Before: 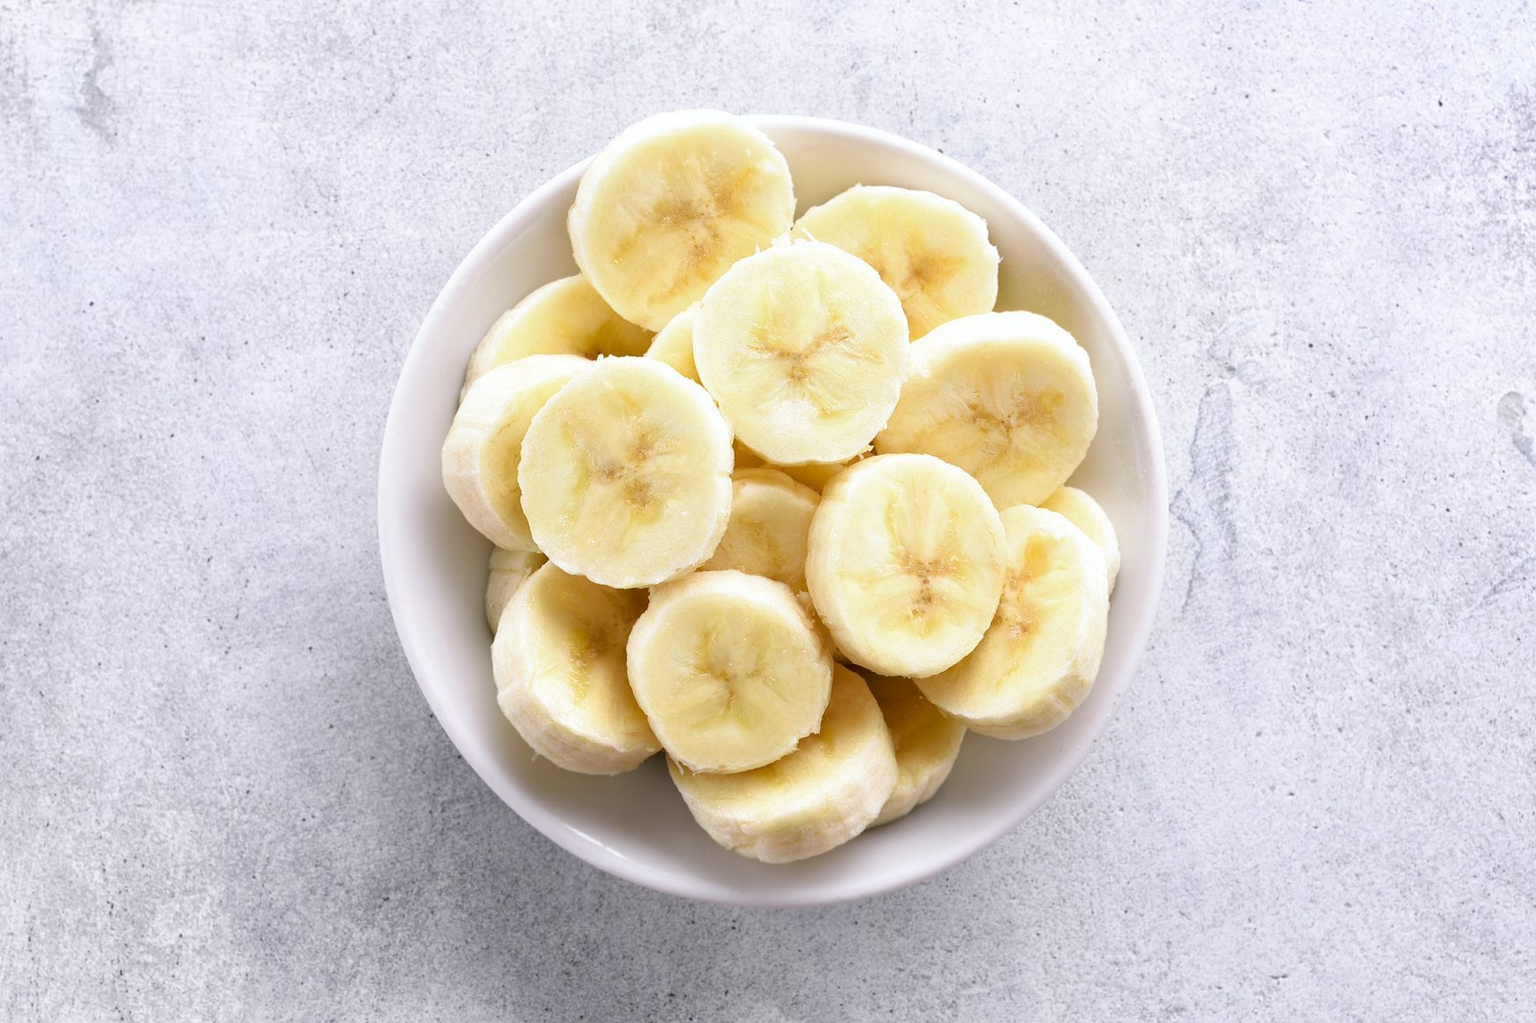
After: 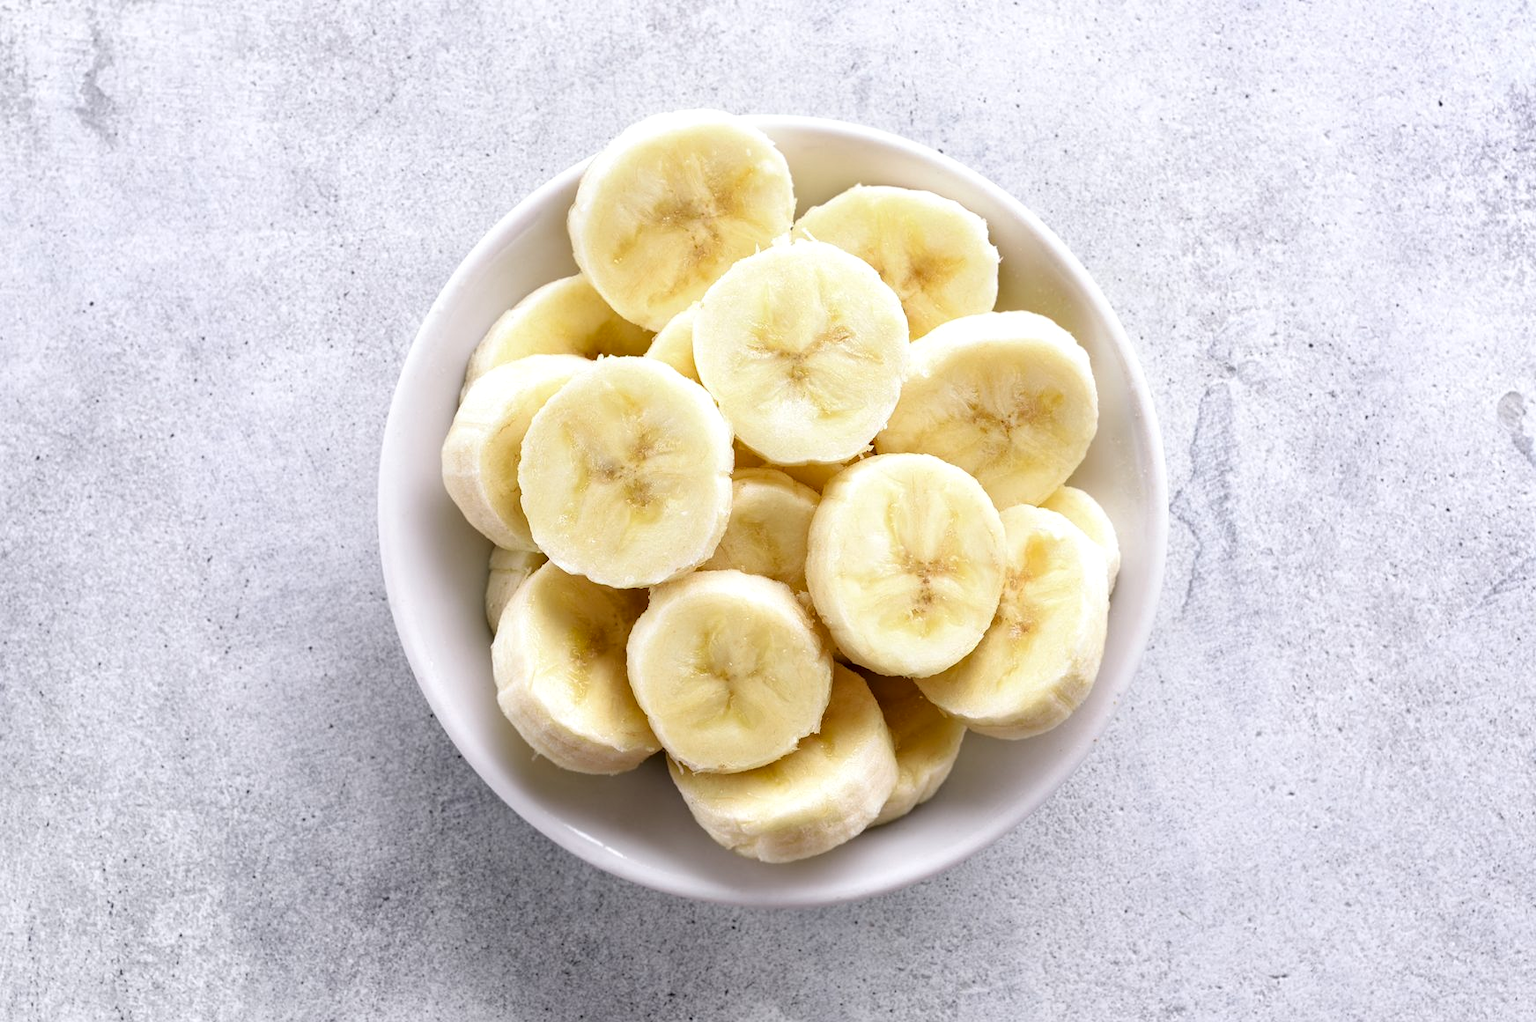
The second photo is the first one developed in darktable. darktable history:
local contrast: highlights 23%, shadows 78%, midtone range 0.747
